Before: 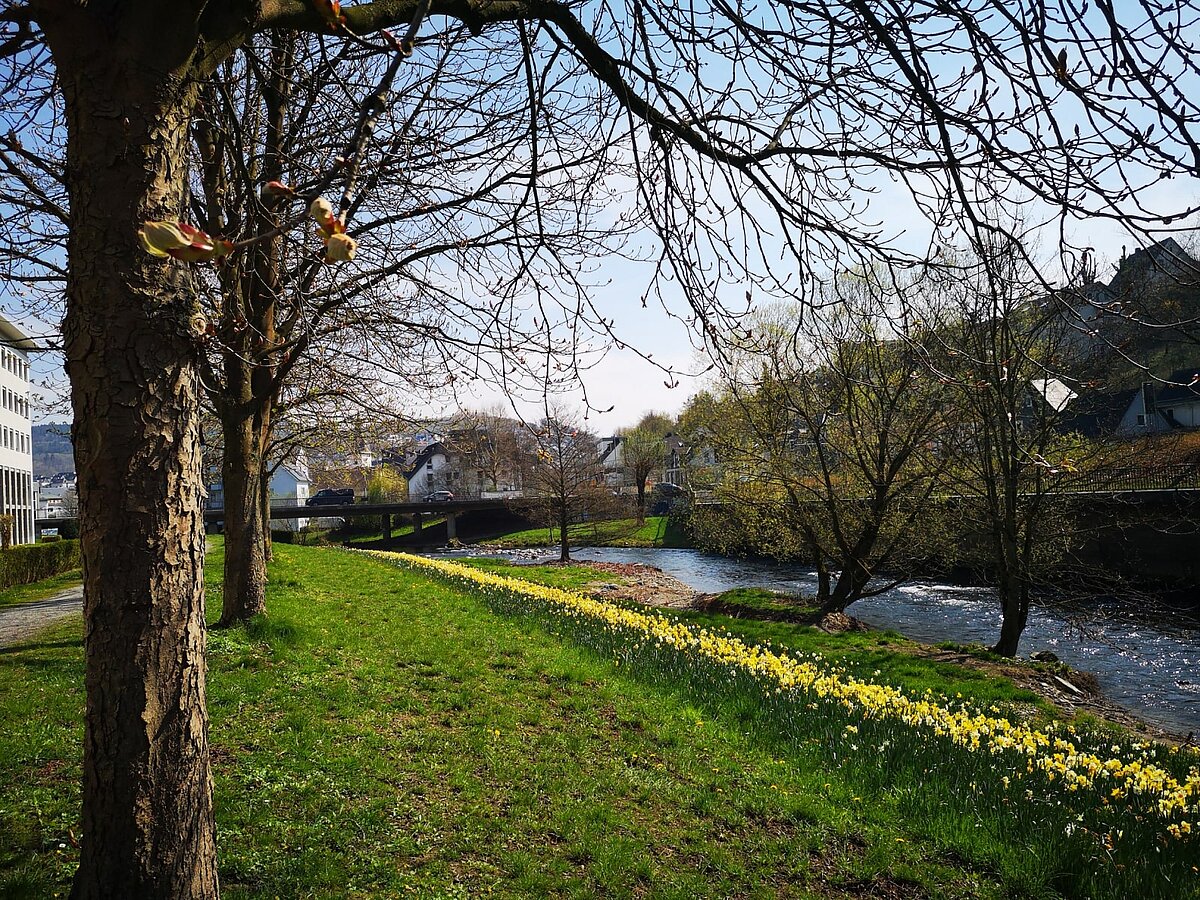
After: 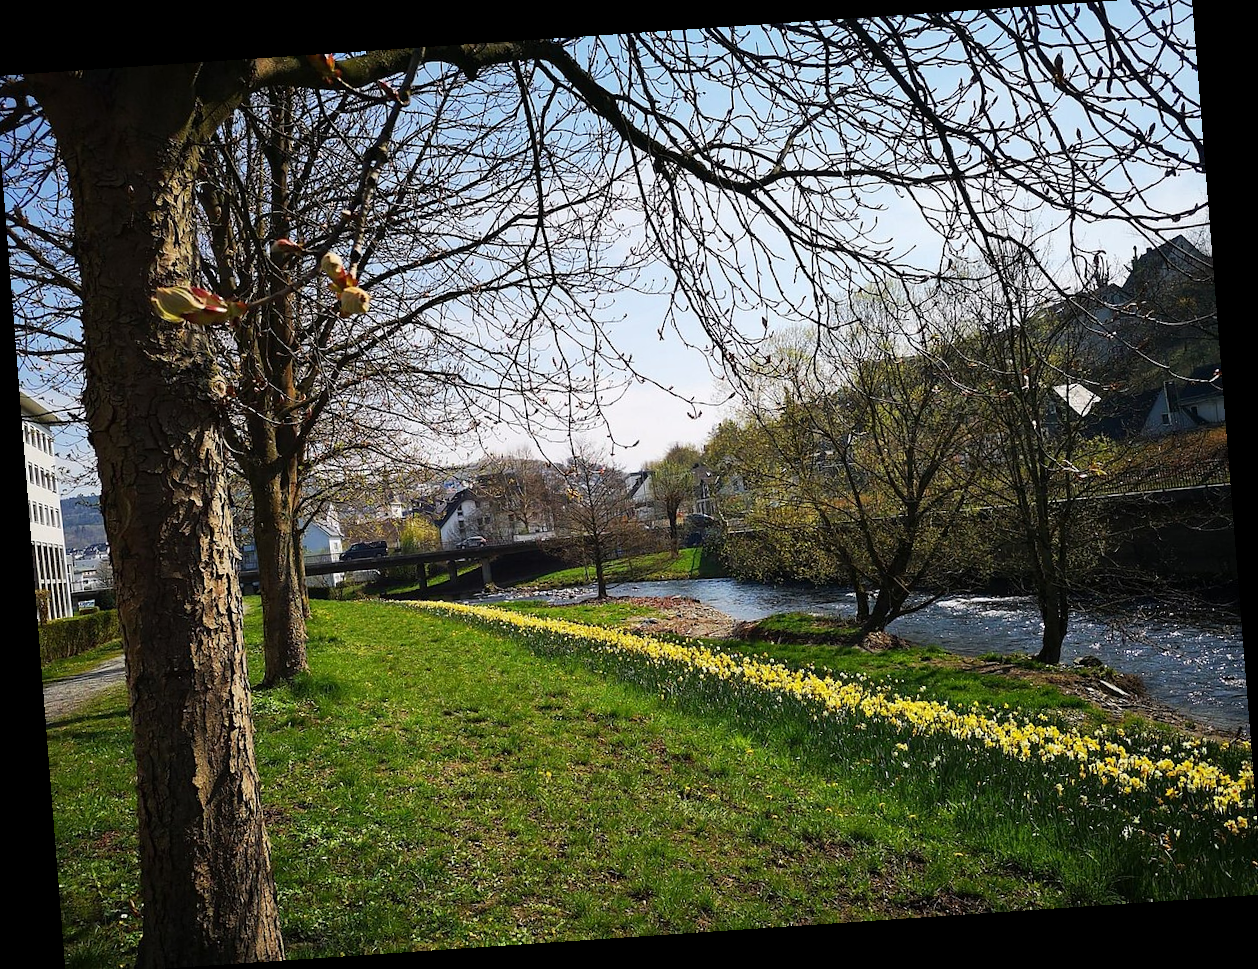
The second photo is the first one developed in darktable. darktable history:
crop: left 0.434%, top 0.485%, right 0.244%, bottom 0.386%
rotate and perspective: rotation -4.2°, shear 0.006, automatic cropping off
